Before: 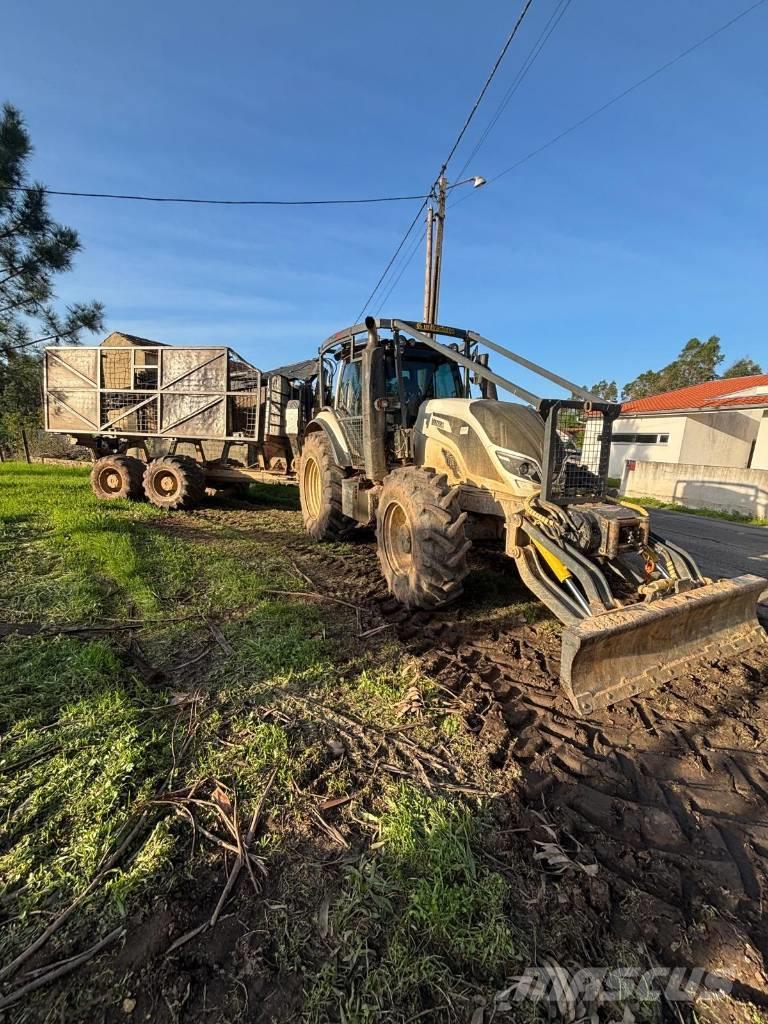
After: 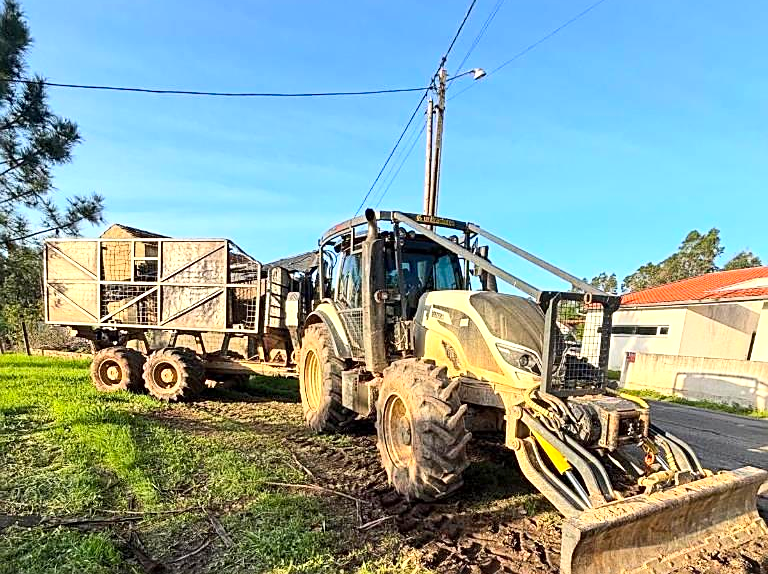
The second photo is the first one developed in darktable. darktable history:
crop and rotate: top 10.605%, bottom 33.274%
exposure: black level correction 0.001, exposure 0.5 EV, compensate exposure bias true, compensate highlight preservation false
sharpen: on, module defaults
contrast brightness saturation: contrast 0.2, brightness 0.16, saturation 0.22
